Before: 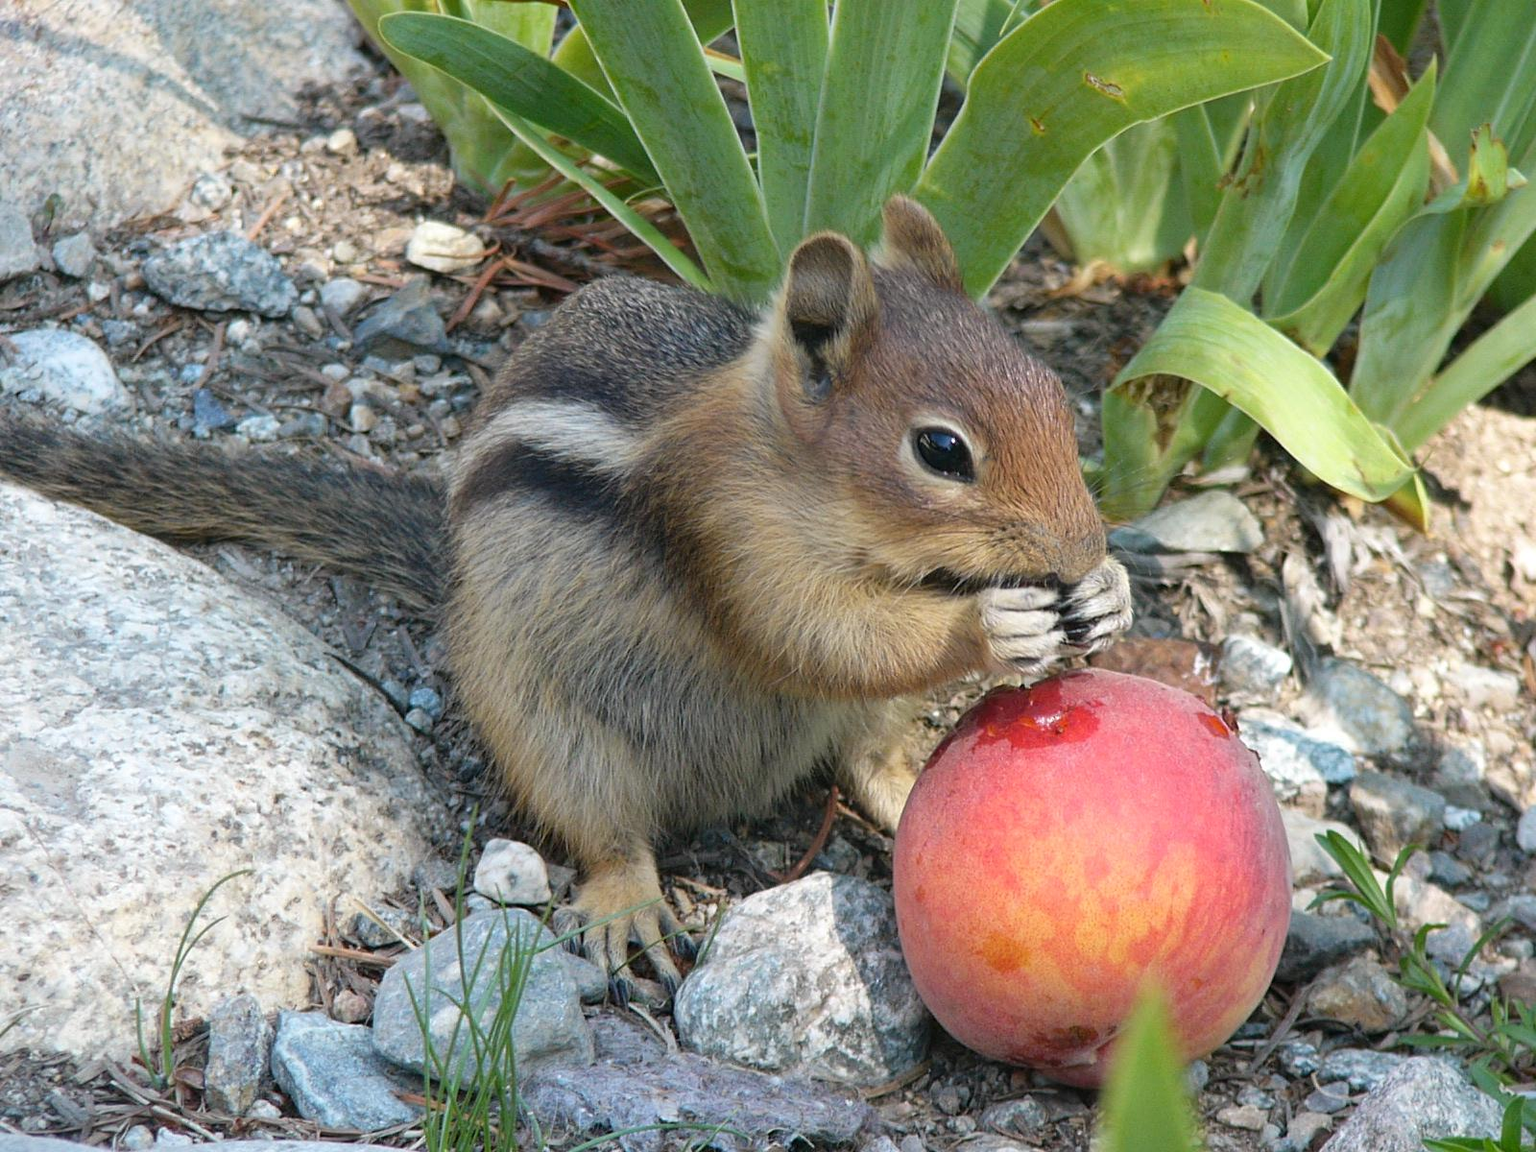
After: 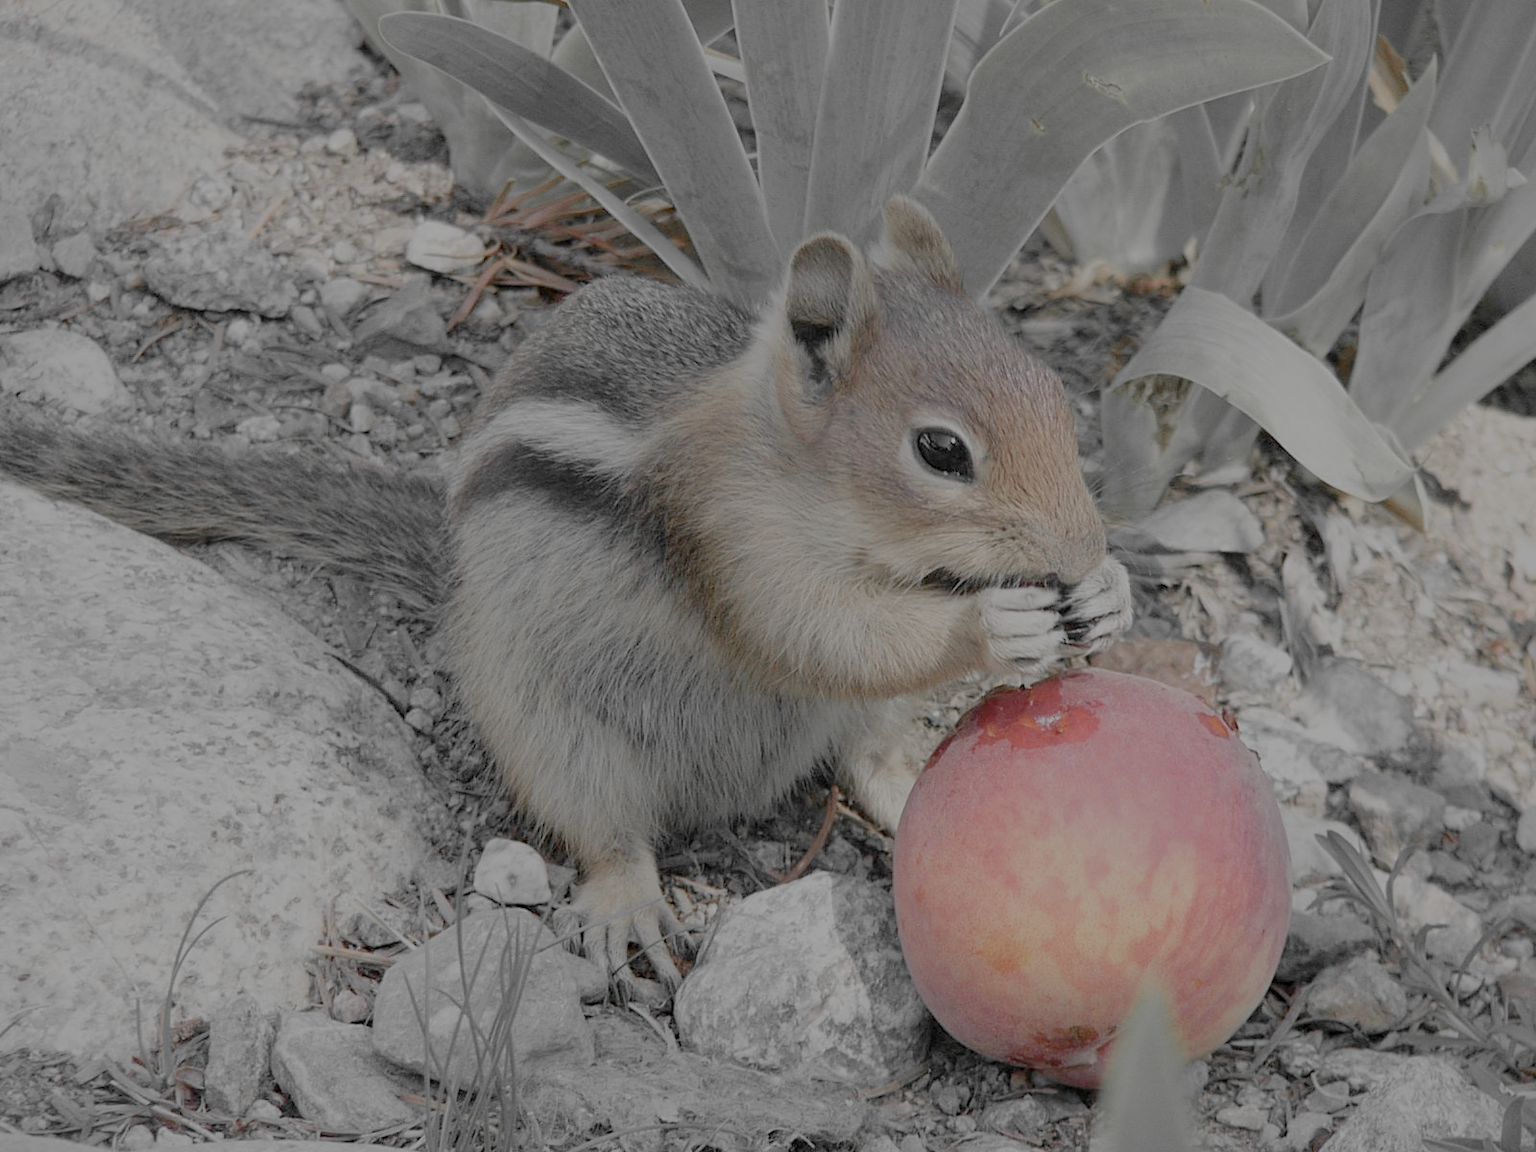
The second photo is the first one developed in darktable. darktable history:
color balance: input saturation 80.07%
shadows and highlights: shadows 25, white point adjustment -3, highlights -30
color zones: curves: ch0 [(0, 0.447) (0.184, 0.543) (0.323, 0.476) (0.429, 0.445) (0.571, 0.443) (0.714, 0.451) (0.857, 0.452) (1, 0.447)]; ch1 [(0, 0.464) (0.176, 0.46) (0.287, 0.177) (0.429, 0.002) (0.571, 0) (0.714, 0) (0.857, 0) (1, 0.464)], mix 20%
filmic rgb: white relative exposure 8 EV, threshold 3 EV, structure ↔ texture 100%, target black luminance 0%, hardness 2.44, latitude 76.53%, contrast 0.562, shadows ↔ highlights balance 0%, preserve chrominance no, color science v4 (2020), iterations of high-quality reconstruction 10, type of noise poissonian, enable highlight reconstruction true
